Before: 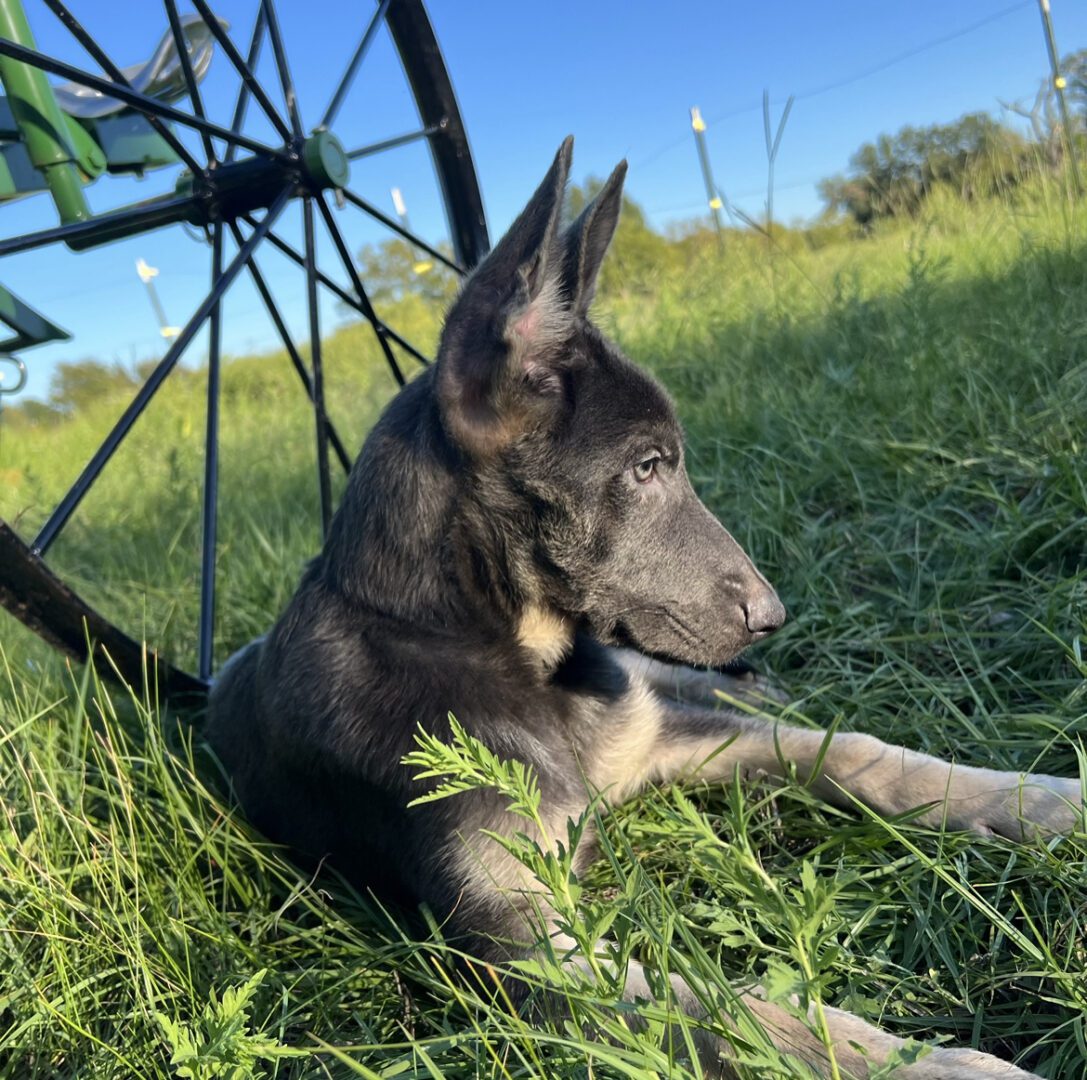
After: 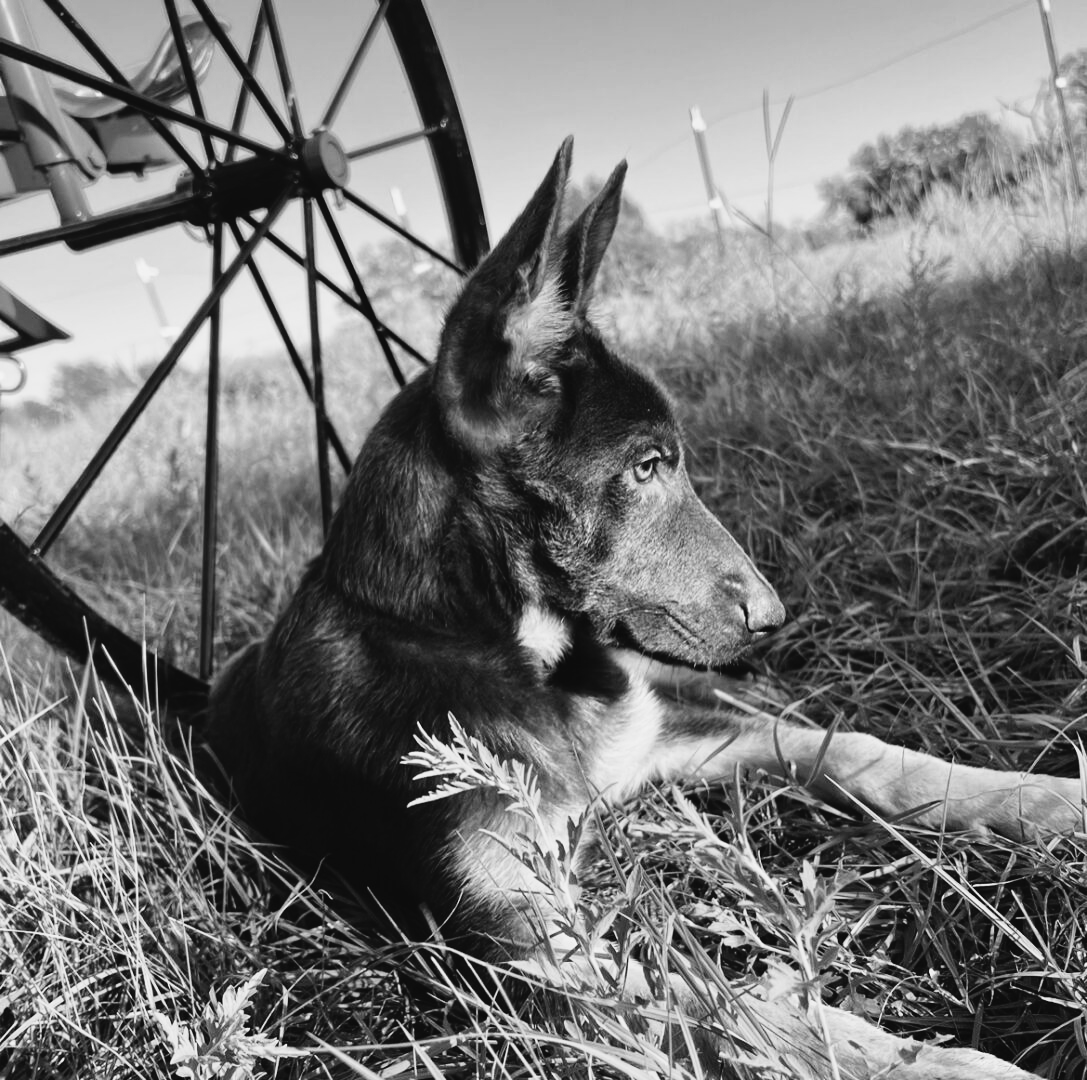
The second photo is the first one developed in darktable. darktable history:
monochrome: on, module defaults
tone curve: curves: ch0 [(0, 0.031) (0.139, 0.084) (0.311, 0.278) (0.495, 0.544) (0.718, 0.816) (0.841, 0.909) (1, 0.967)]; ch1 [(0, 0) (0.272, 0.249) (0.388, 0.385) (0.469, 0.456) (0.495, 0.497) (0.538, 0.545) (0.578, 0.595) (0.707, 0.778) (1, 1)]; ch2 [(0, 0) (0.125, 0.089) (0.353, 0.329) (0.443, 0.408) (0.502, 0.499) (0.557, 0.531) (0.608, 0.631) (1, 1)], color space Lab, independent channels, preserve colors none
